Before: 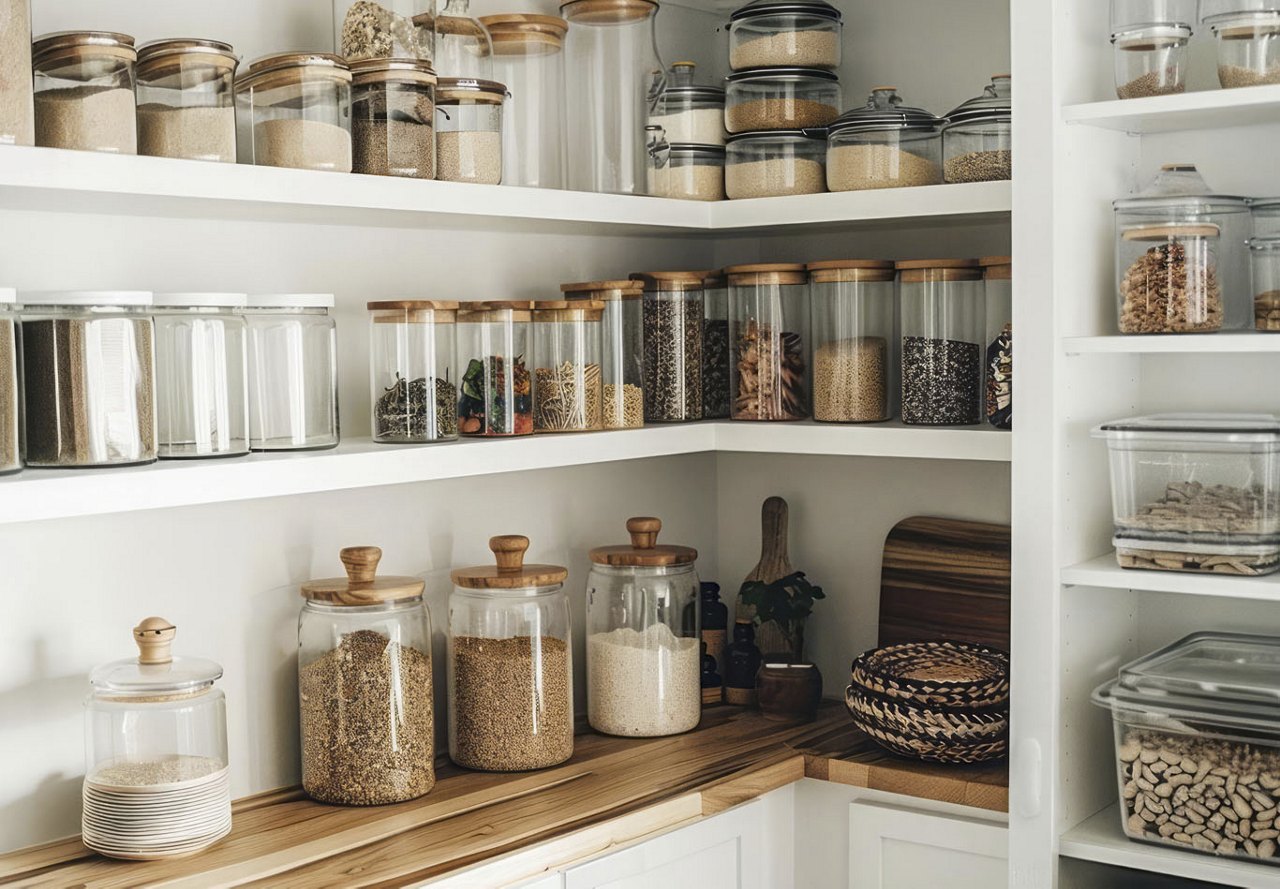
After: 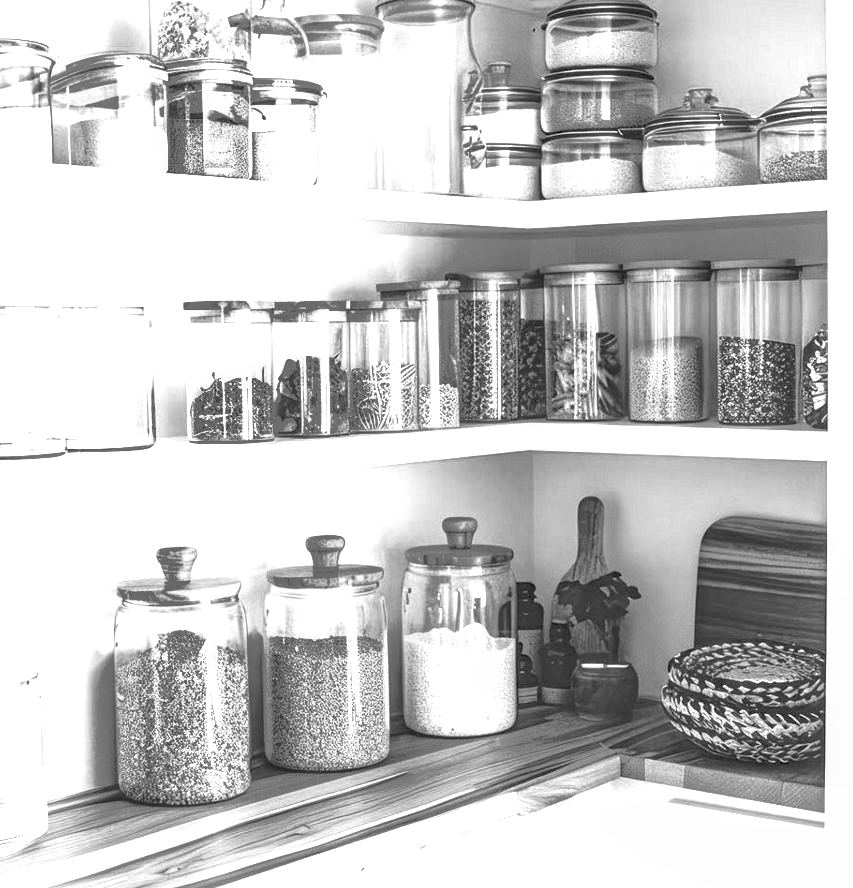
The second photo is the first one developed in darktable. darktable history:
shadows and highlights: shadows 40.18, highlights -59.94
crop and rotate: left 14.435%, right 18.917%
local contrast: on, module defaults
exposure: black level correction 0, exposure 1.678 EV, compensate exposure bias true, compensate highlight preservation false
contrast brightness saturation: contrast 0.202, brightness 0.166, saturation 0.227
color zones: curves: ch1 [(0, -0.394) (0.143, -0.394) (0.286, -0.394) (0.429, -0.392) (0.571, -0.391) (0.714, -0.391) (0.857, -0.391) (1, -0.394)]
color calibration: output gray [0.23, 0.37, 0.4, 0], illuminant custom, x 0.349, y 0.364, temperature 4968.76 K
